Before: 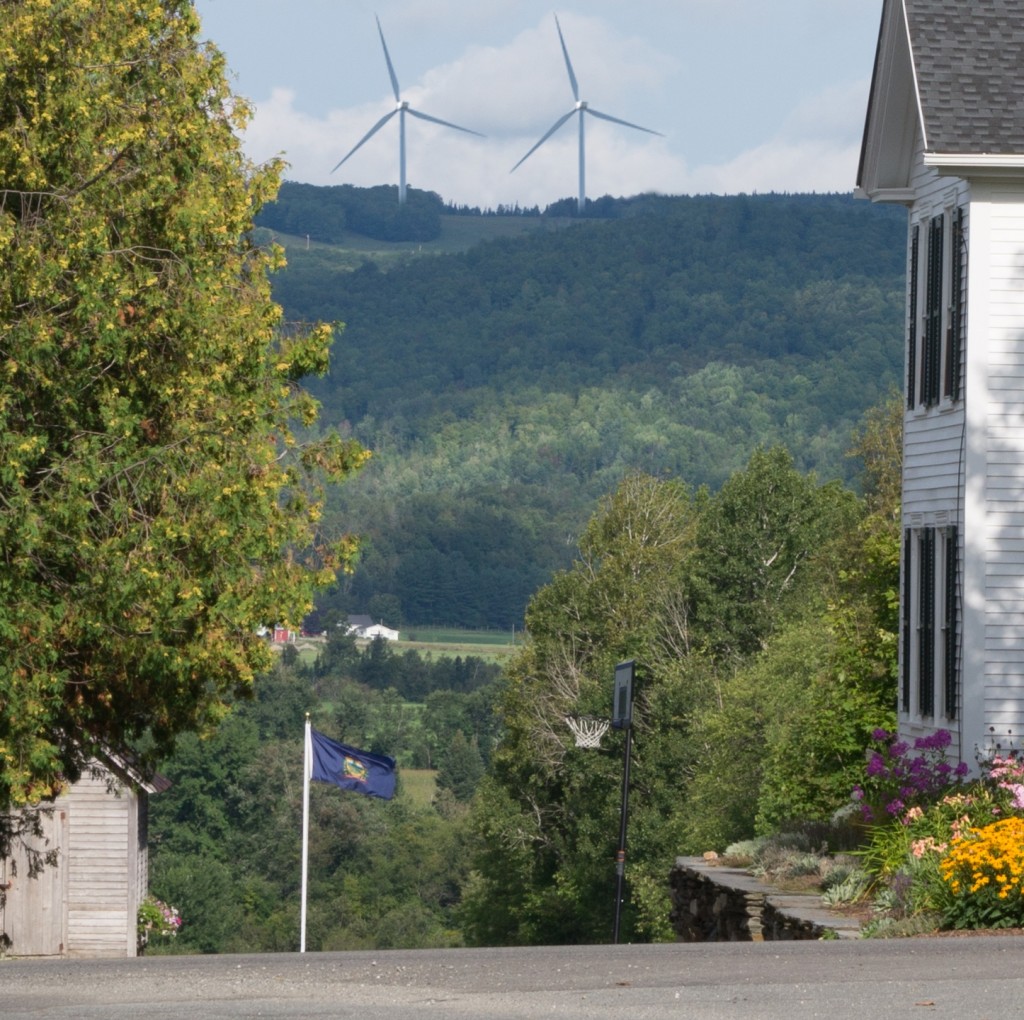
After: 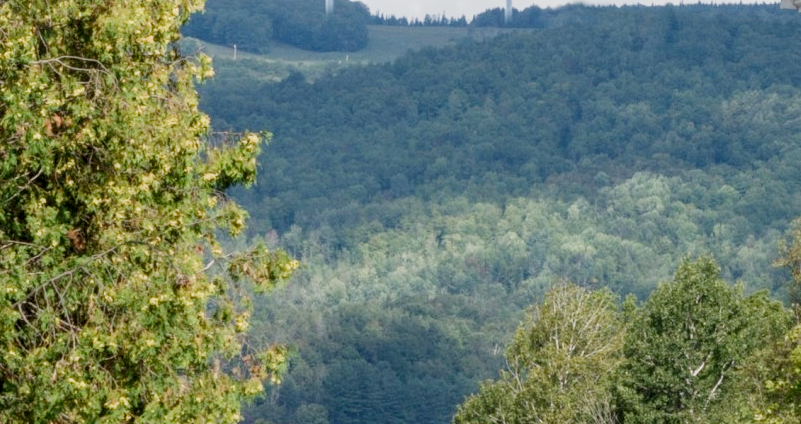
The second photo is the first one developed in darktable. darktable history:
exposure: black level correction 0, exposure 0.694 EV, compensate highlight preservation false
crop: left 7.189%, top 18.633%, right 14.49%, bottom 39.732%
filmic rgb: black relative exposure -7.65 EV, white relative exposure 4.56 EV, hardness 3.61, contrast 1.055, preserve chrominance no, color science v5 (2021)
local contrast: on, module defaults
